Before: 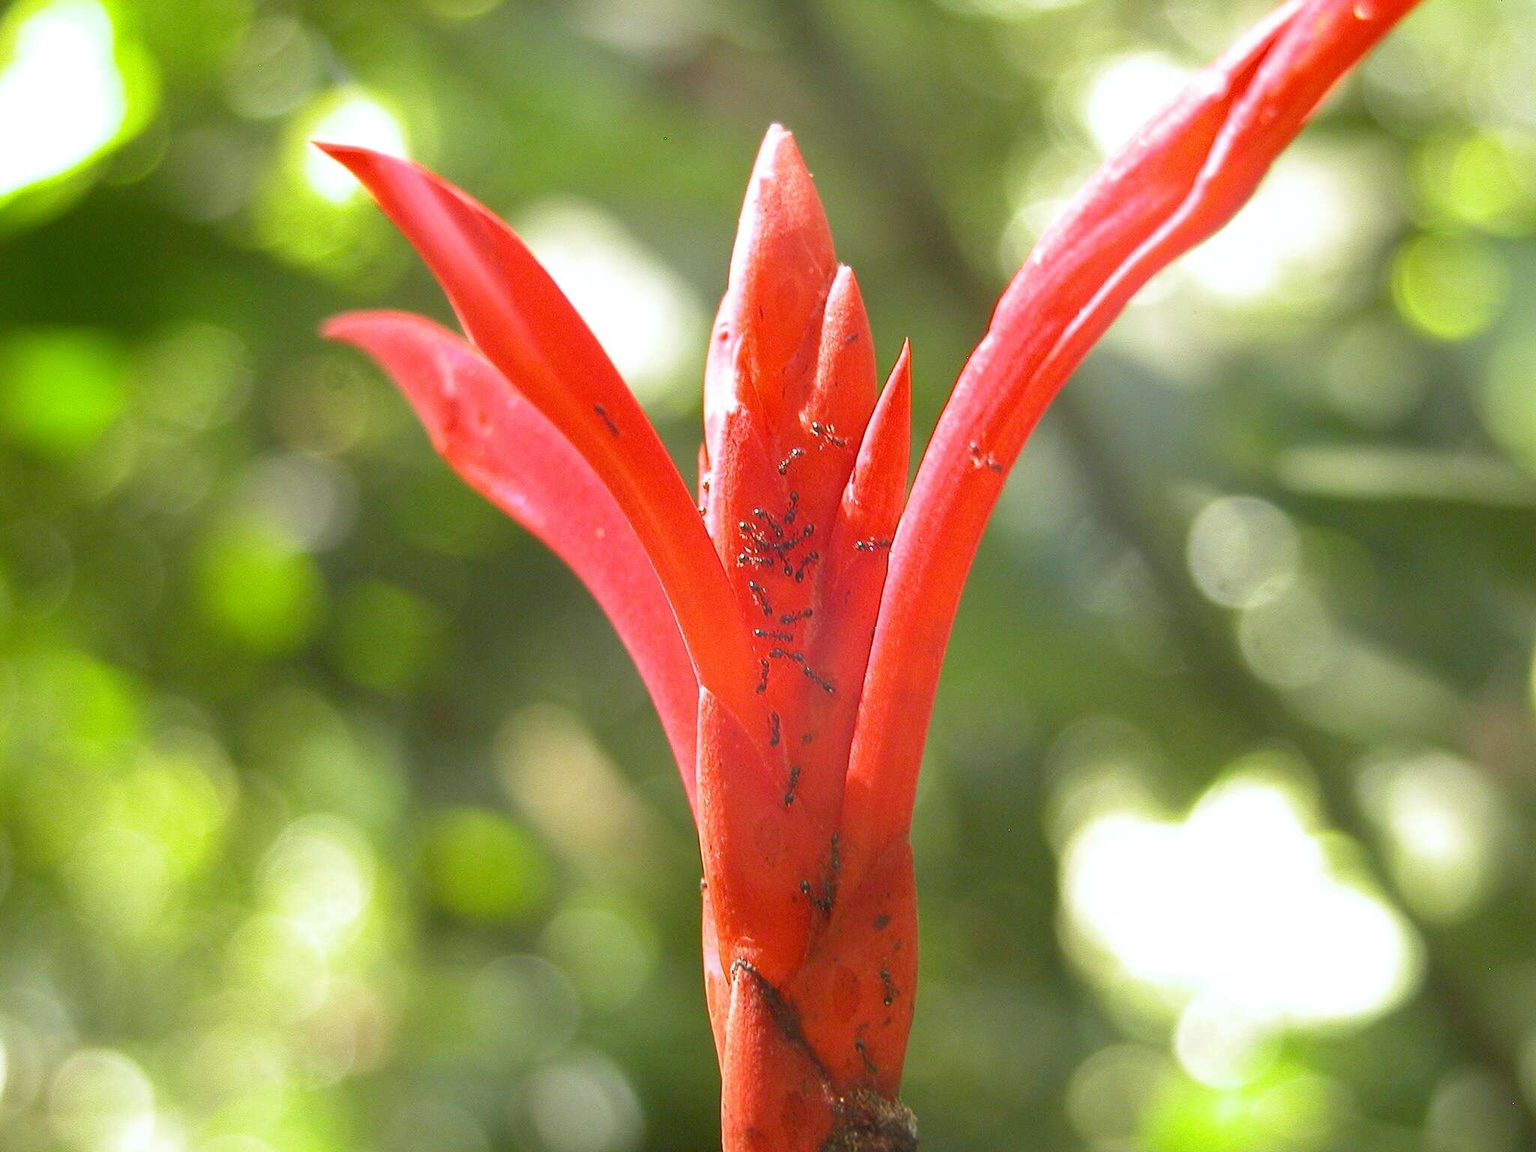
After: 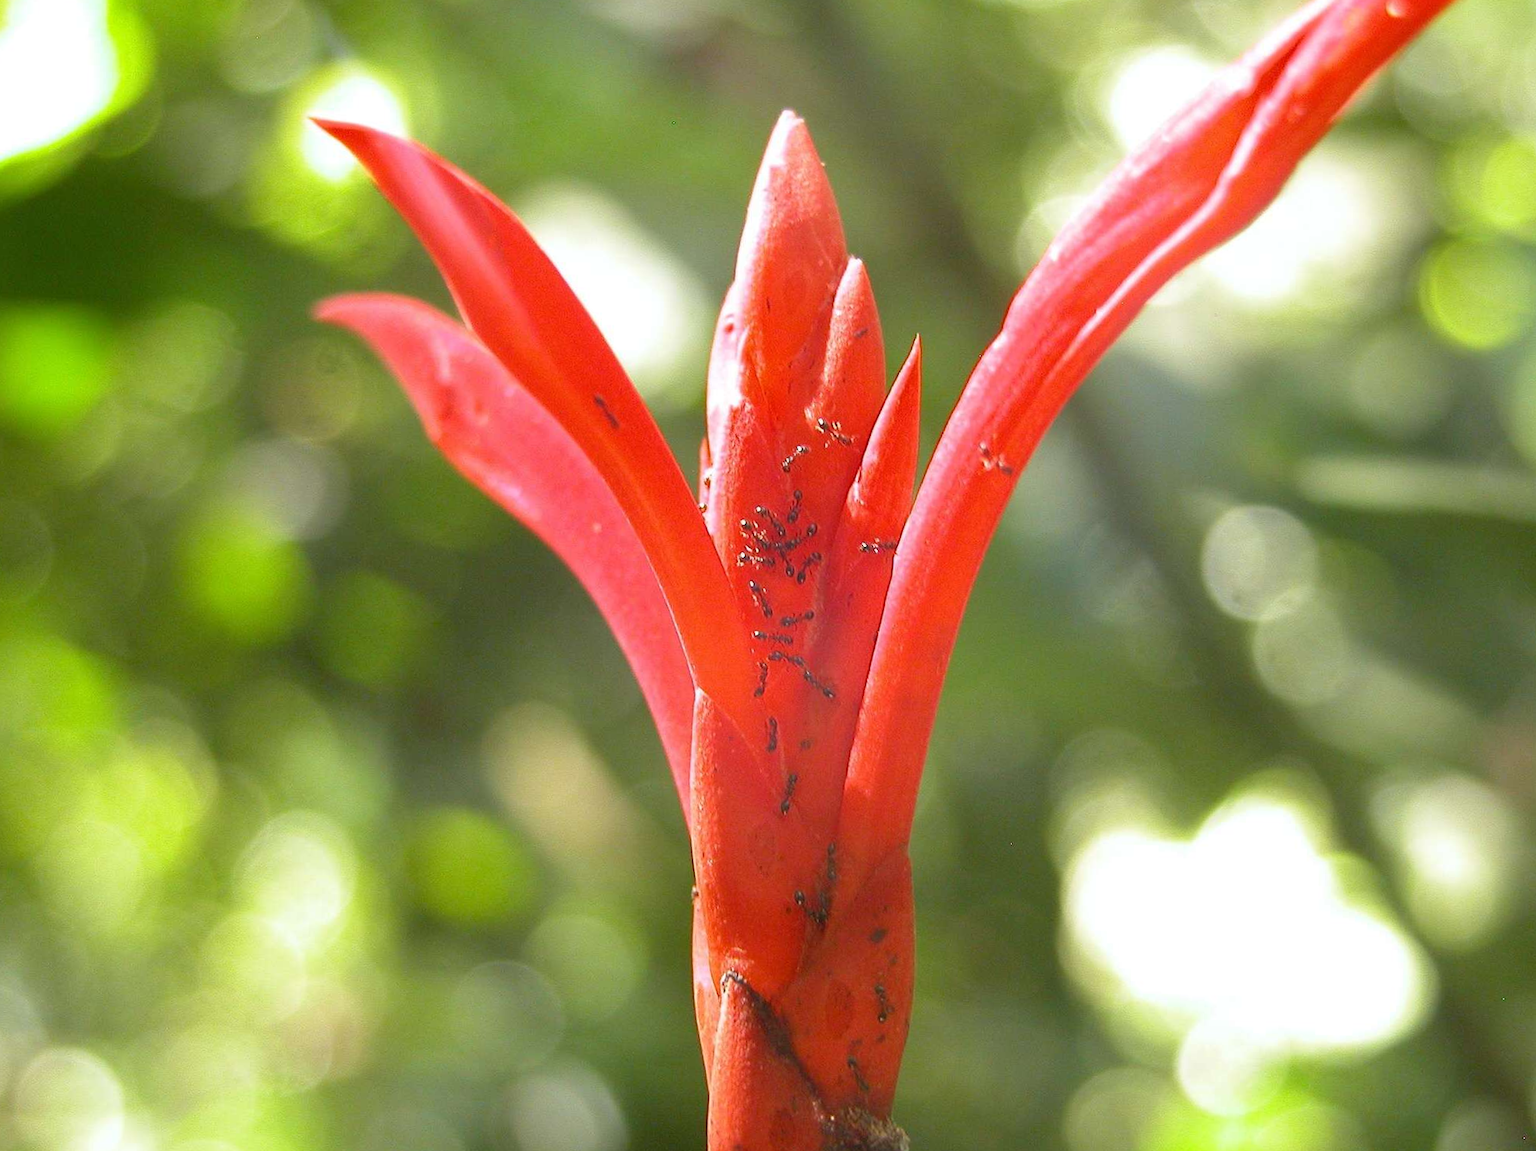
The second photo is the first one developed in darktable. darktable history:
crop and rotate: angle -1.34°
